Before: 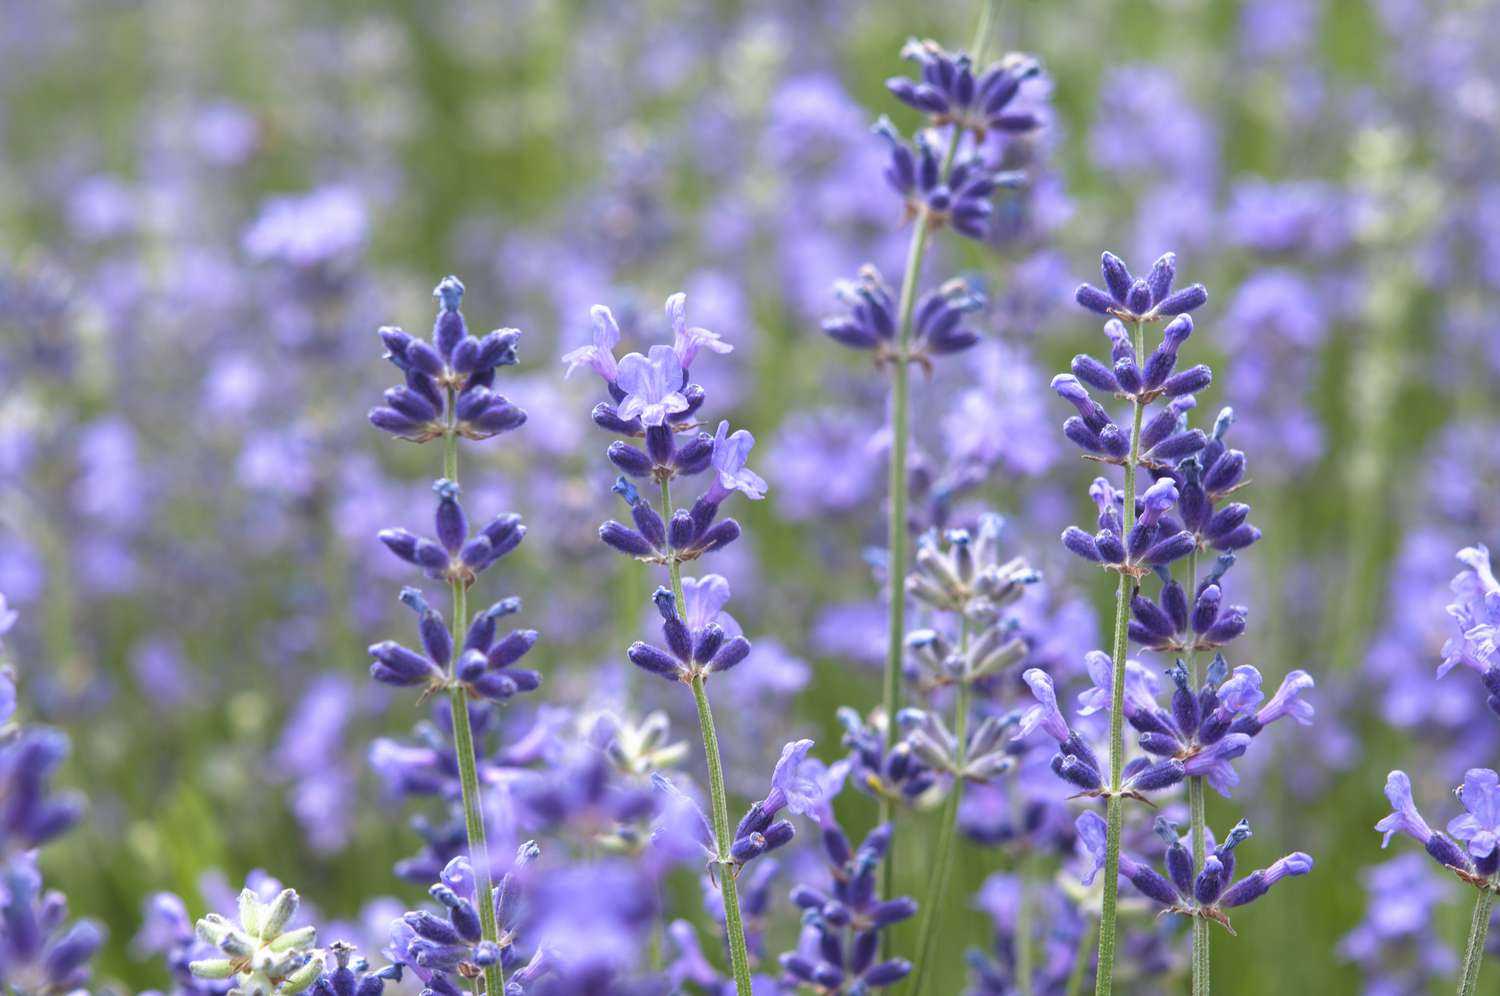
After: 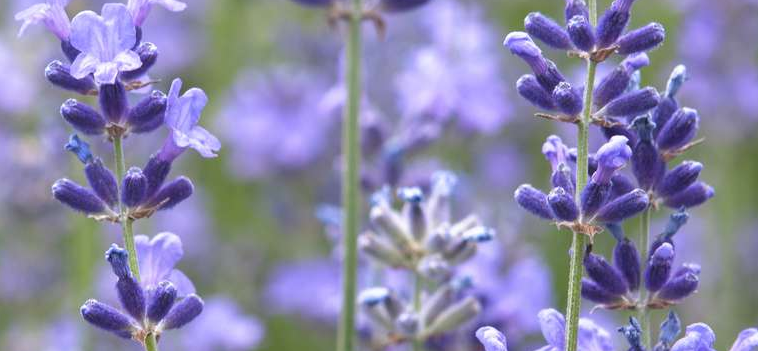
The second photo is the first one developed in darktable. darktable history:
crop: left 36.48%, top 34.428%, right 12.958%, bottom 30.324%
